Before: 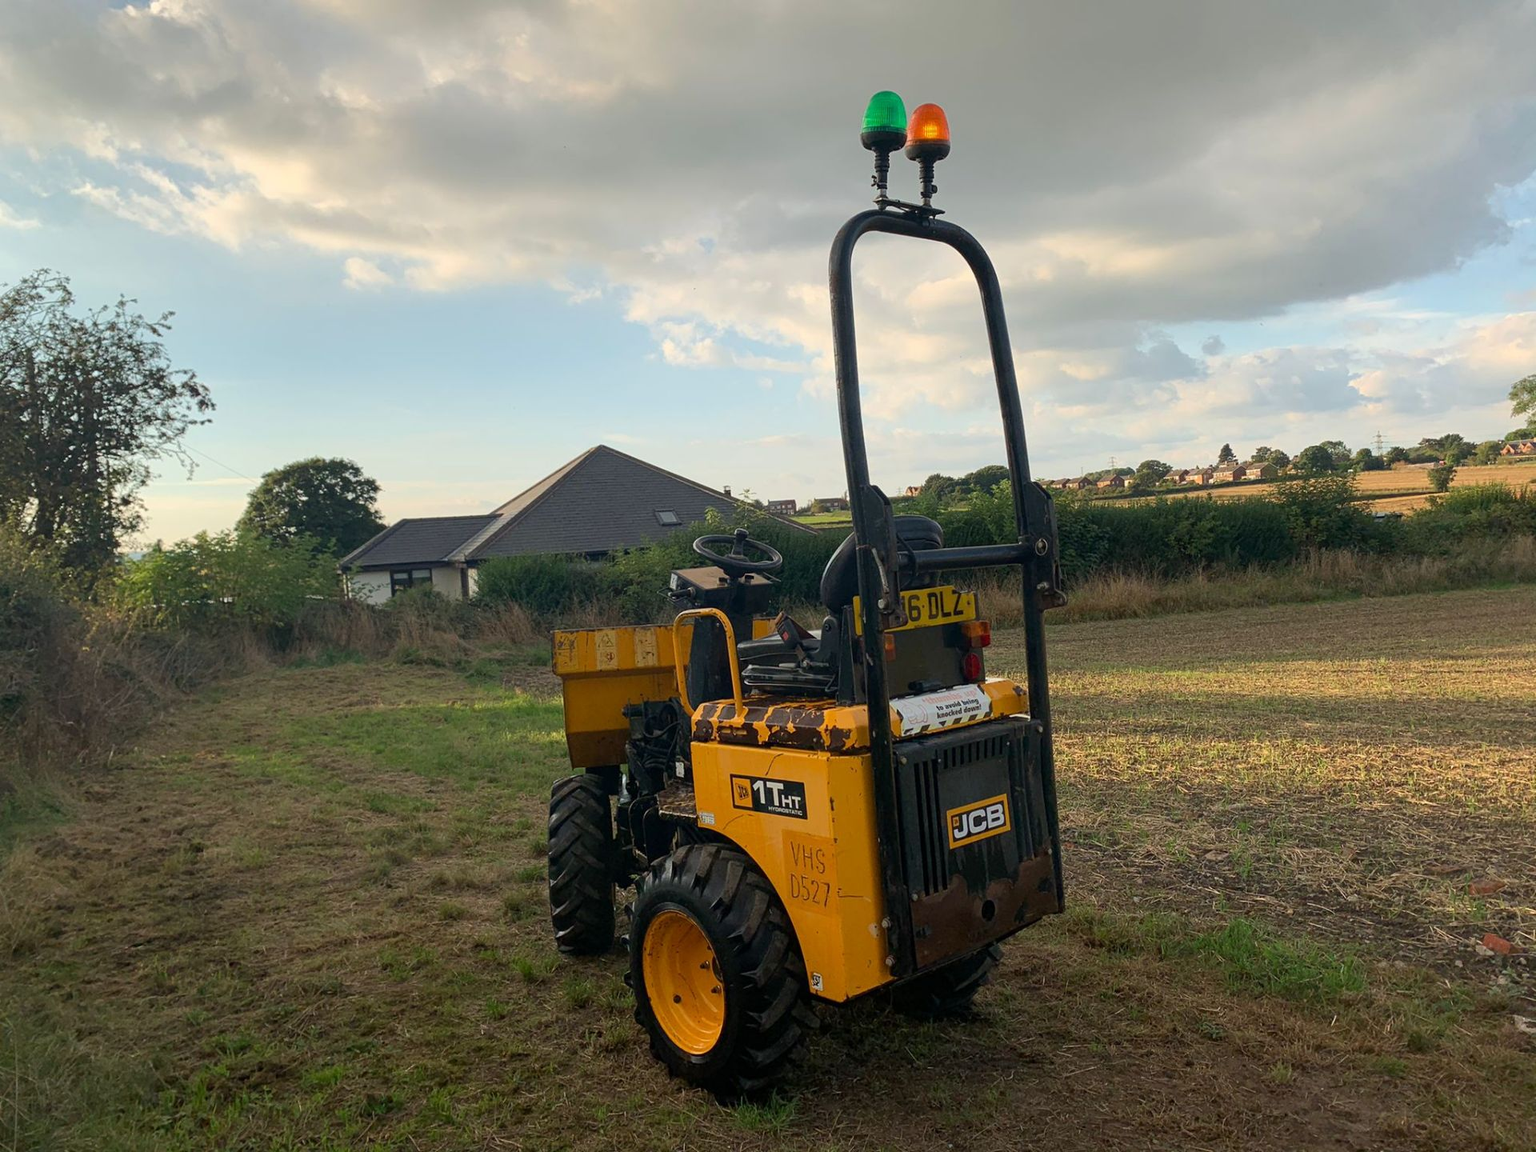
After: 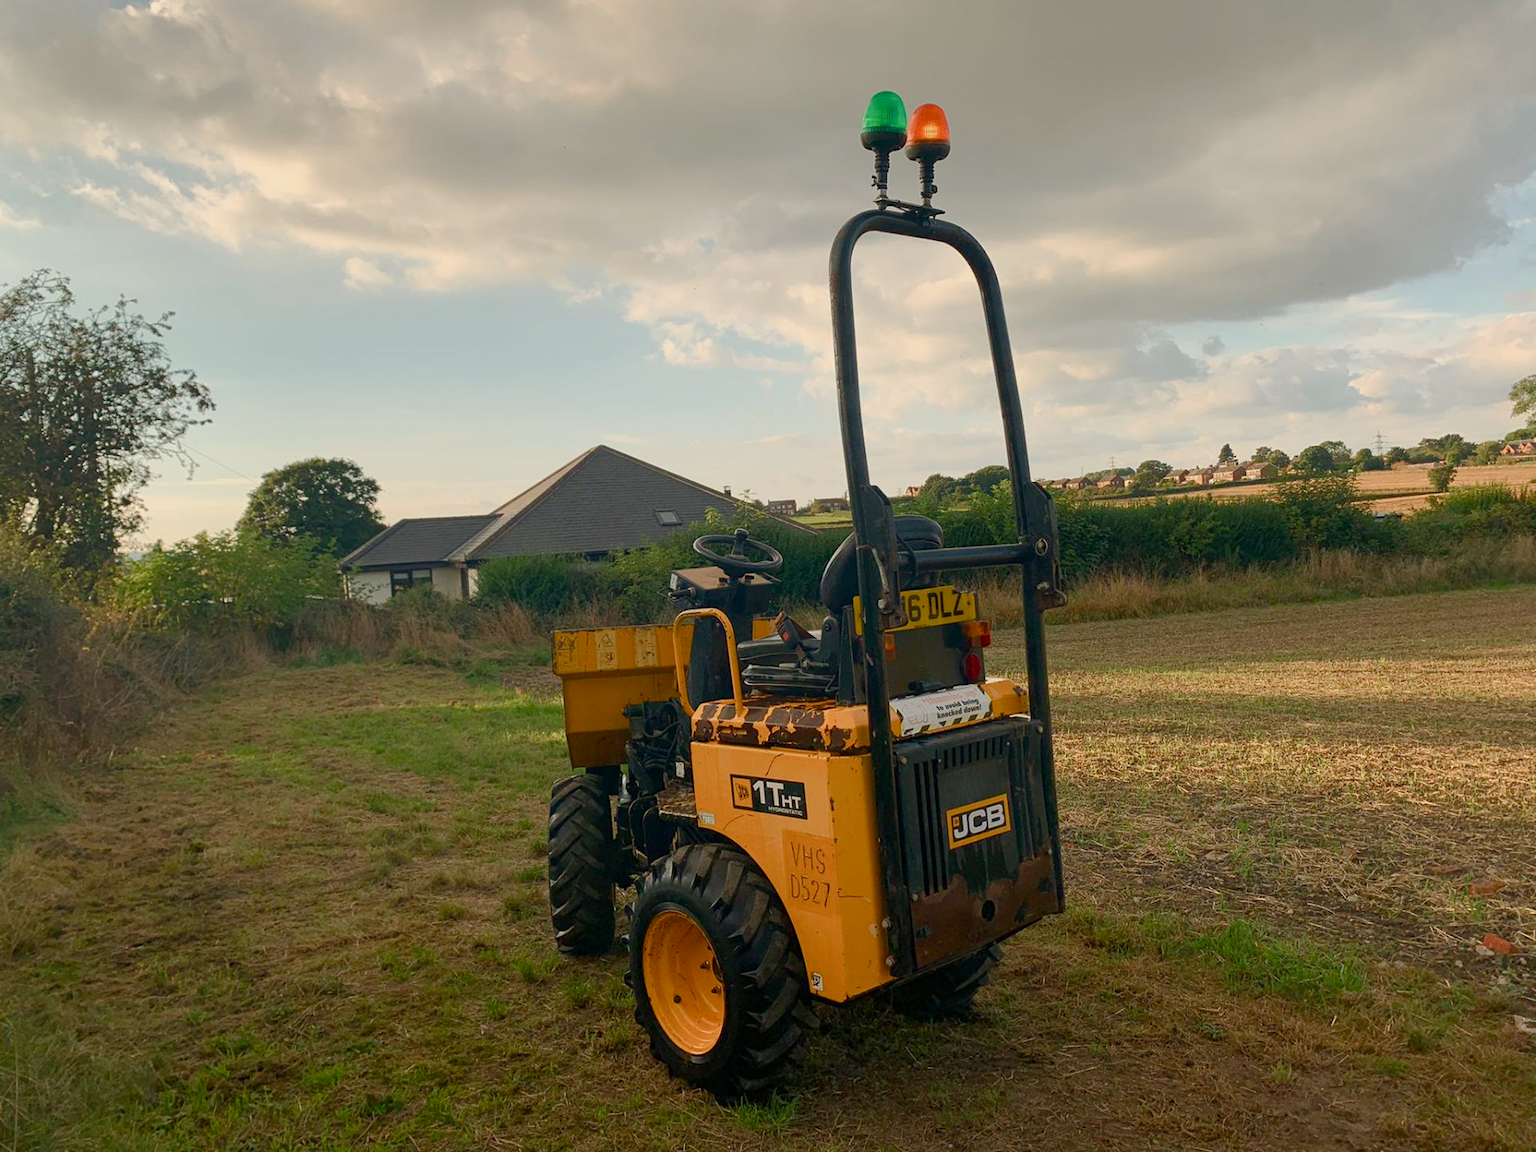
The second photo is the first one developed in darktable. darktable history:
white balance: red 1.045, blue 0.932
color balance rgb: shadows lift › chroma 1%, shadows lift › hue 113°, highlights gain › chroma 0.2%, highlights gain › hue 333°, perceptual saturation grading › global saturation 20%, perceptual saturation grading › highlights -50%, perceptual saturation grading › shadows 25%, contrast -10%
